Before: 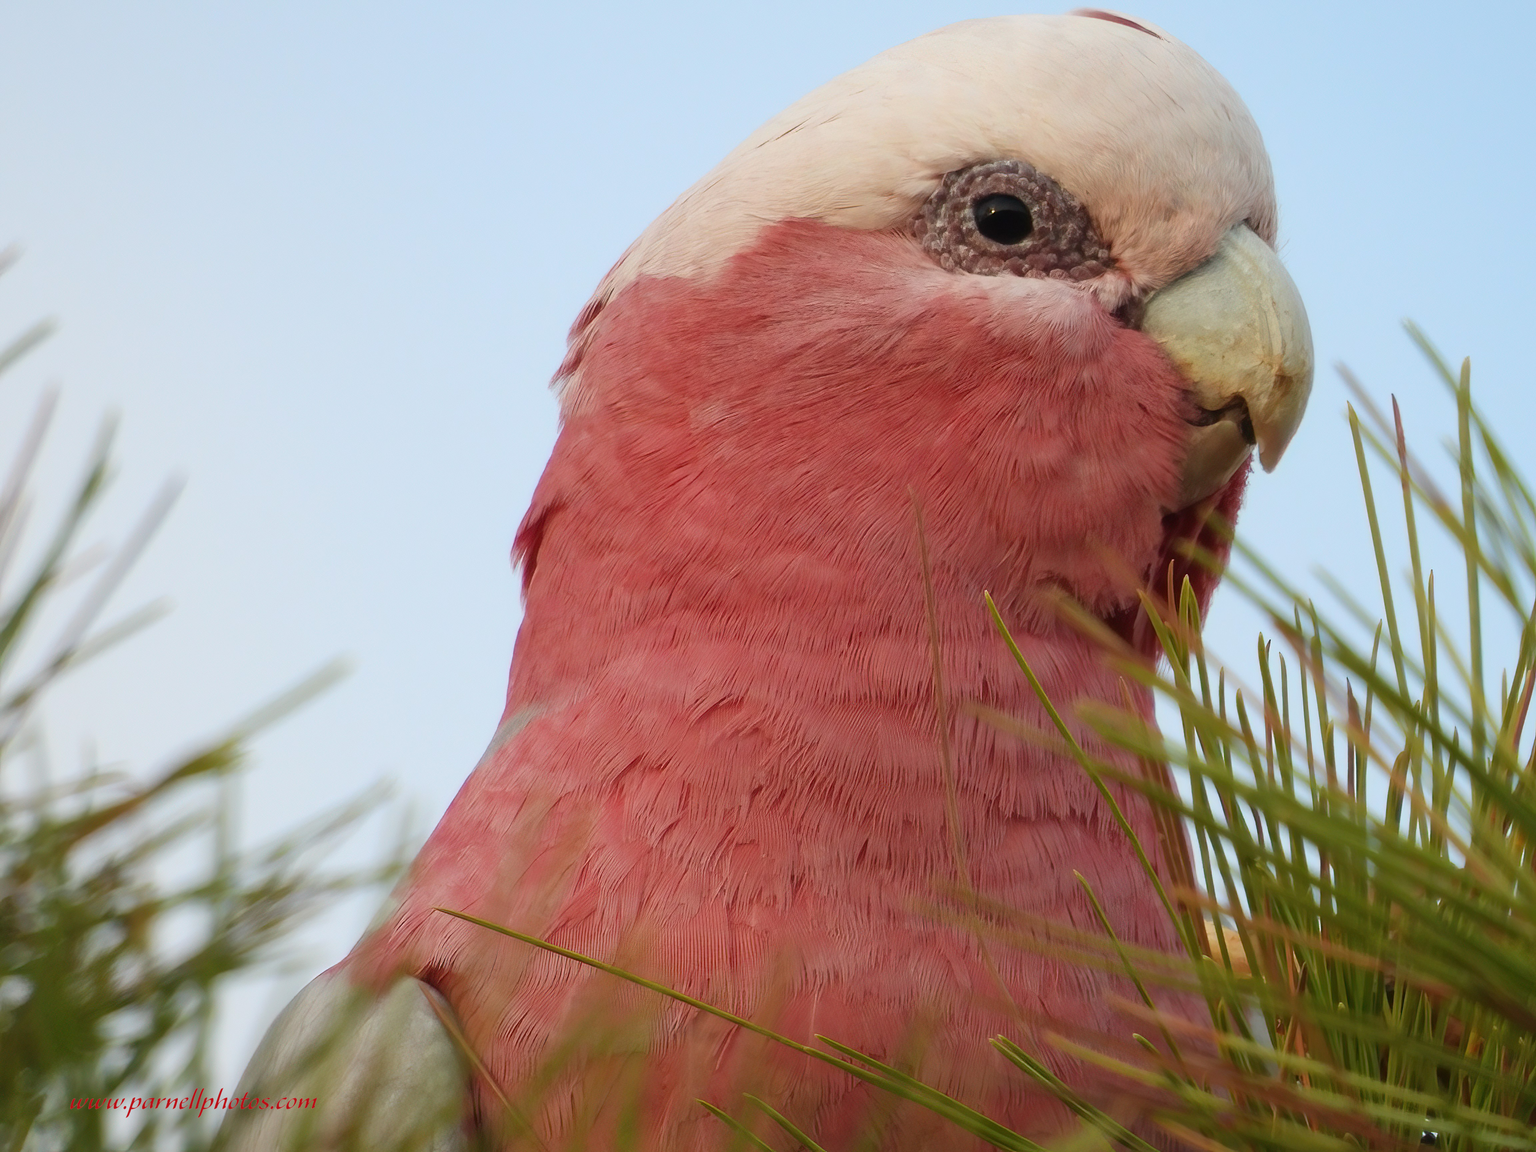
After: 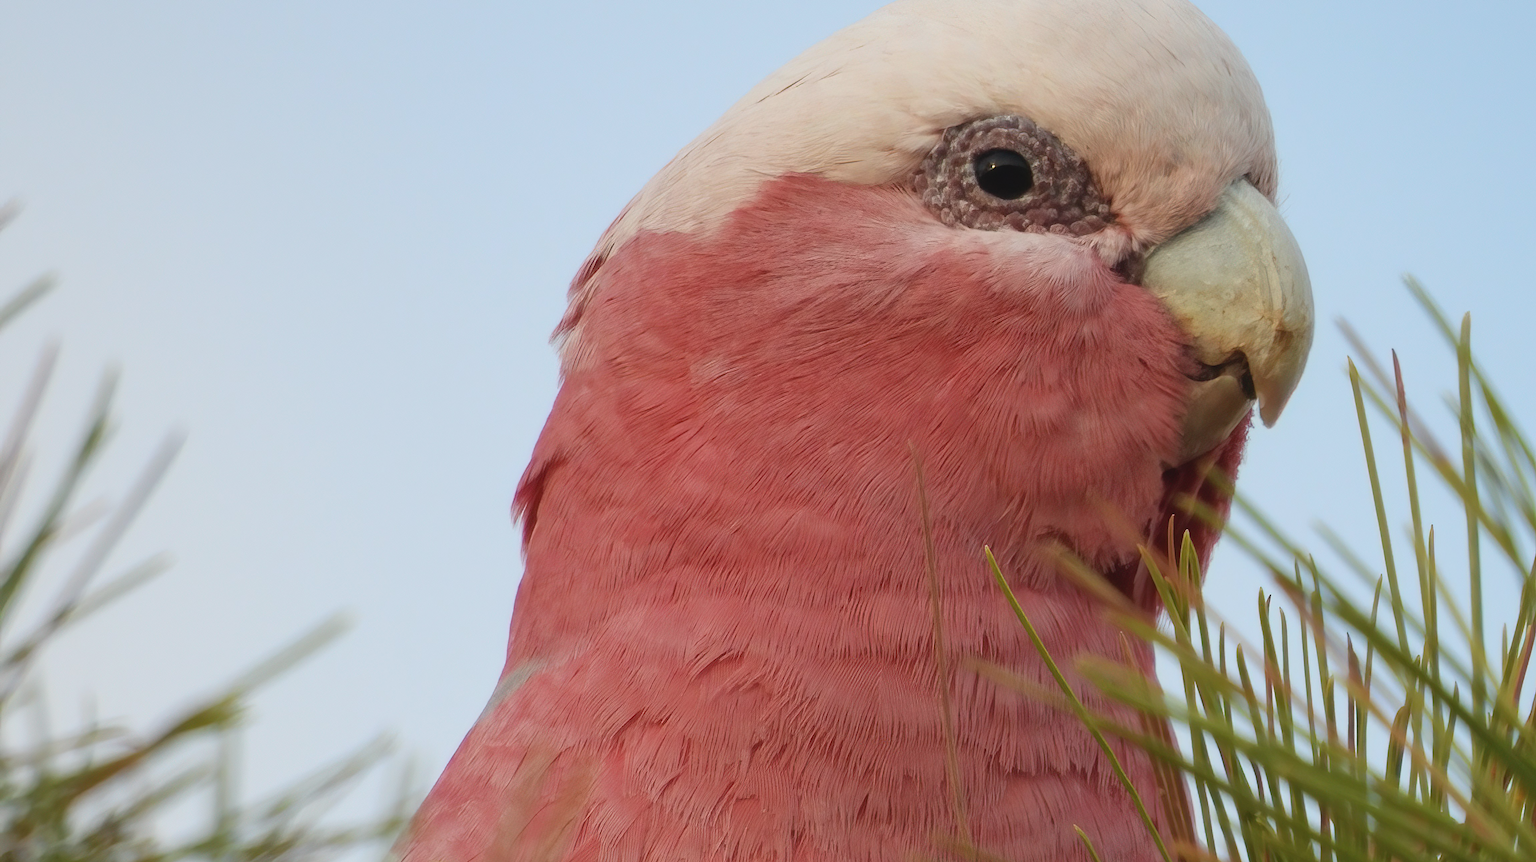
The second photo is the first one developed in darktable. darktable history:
crop: top 3.96%, bottom 21.182%
local contrast: highlights 105%, shadows 100%, detail 119%, midtone range 0.2
contrast brightness saturation: contrast -0.103, saturation -0.083
